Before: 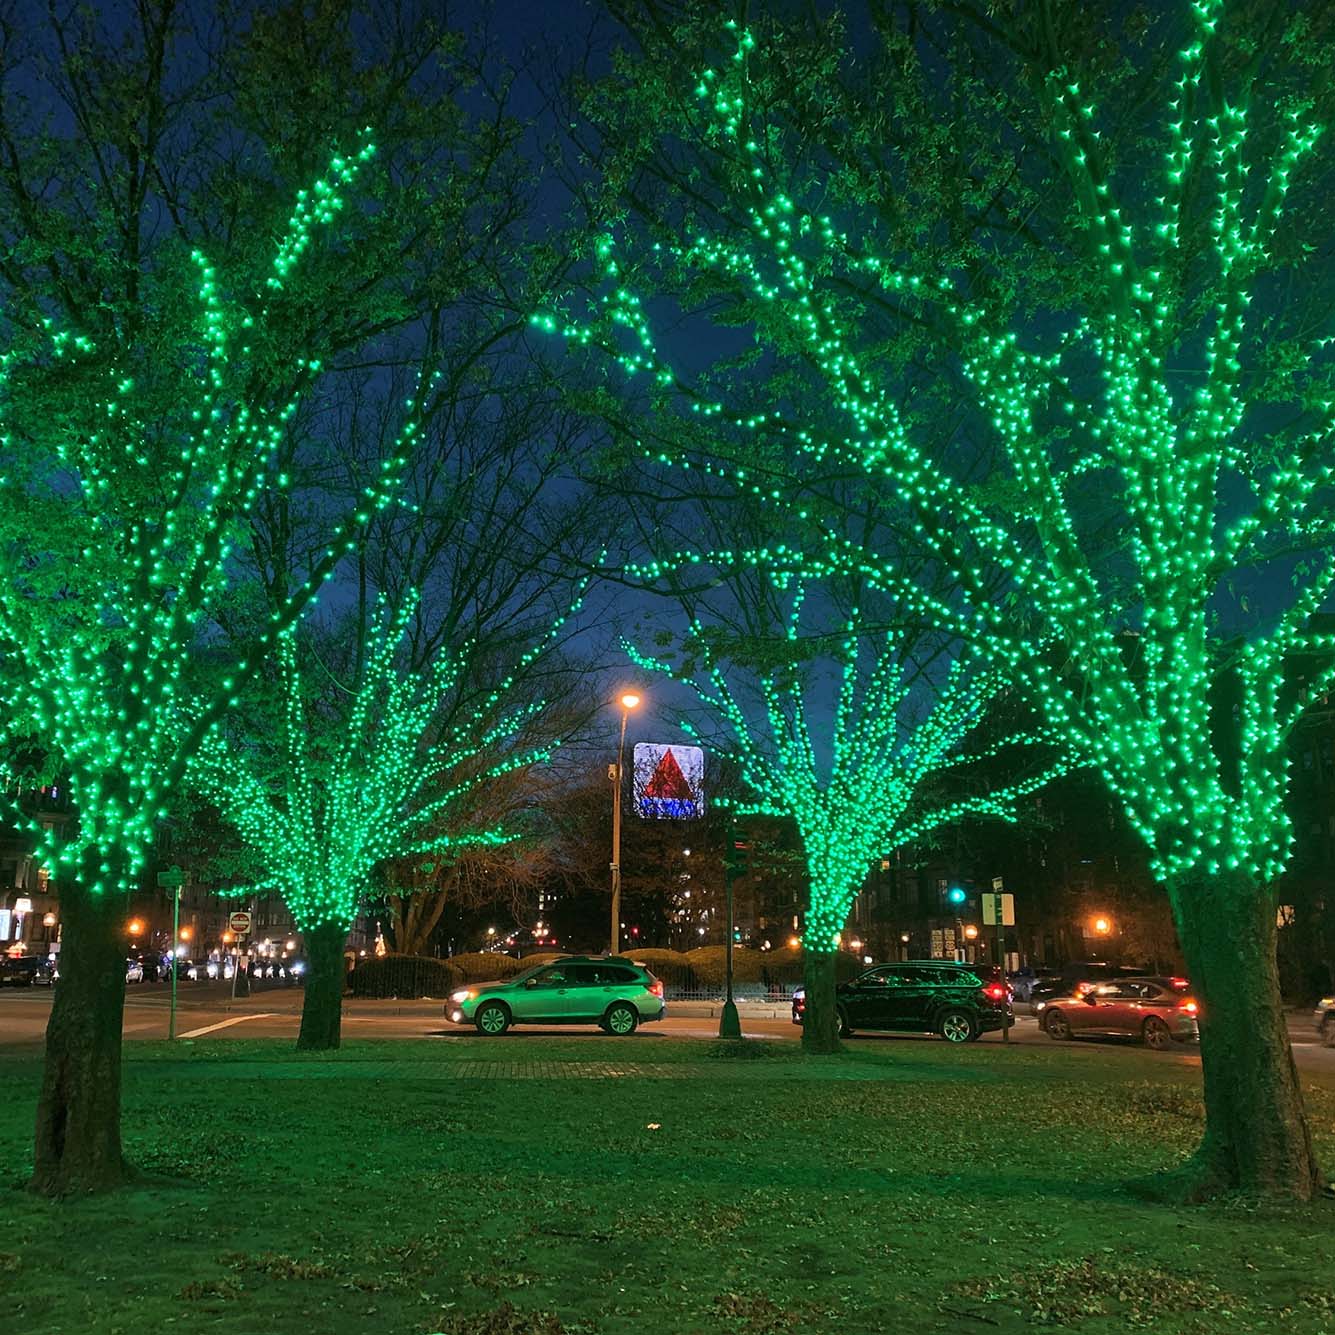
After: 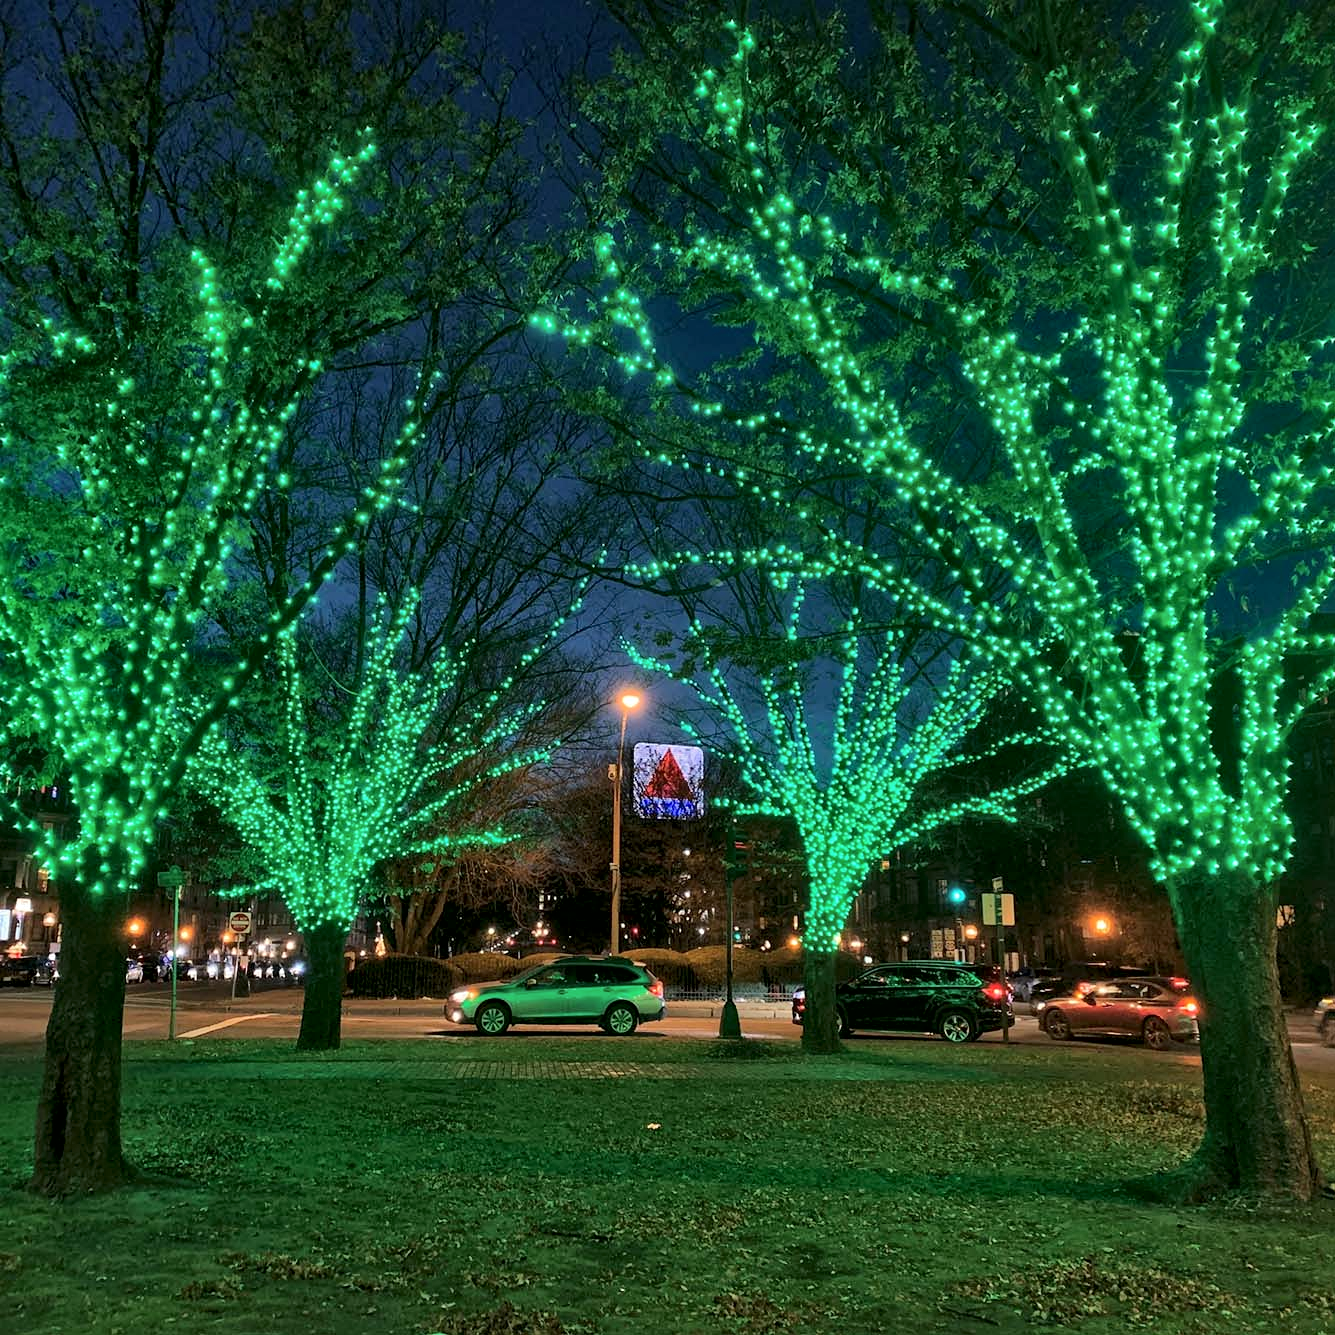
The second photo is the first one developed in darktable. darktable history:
local contrast: mode bilateral grid, contrast 20, coarseness 49, detail 171%, midtone range 0.2
